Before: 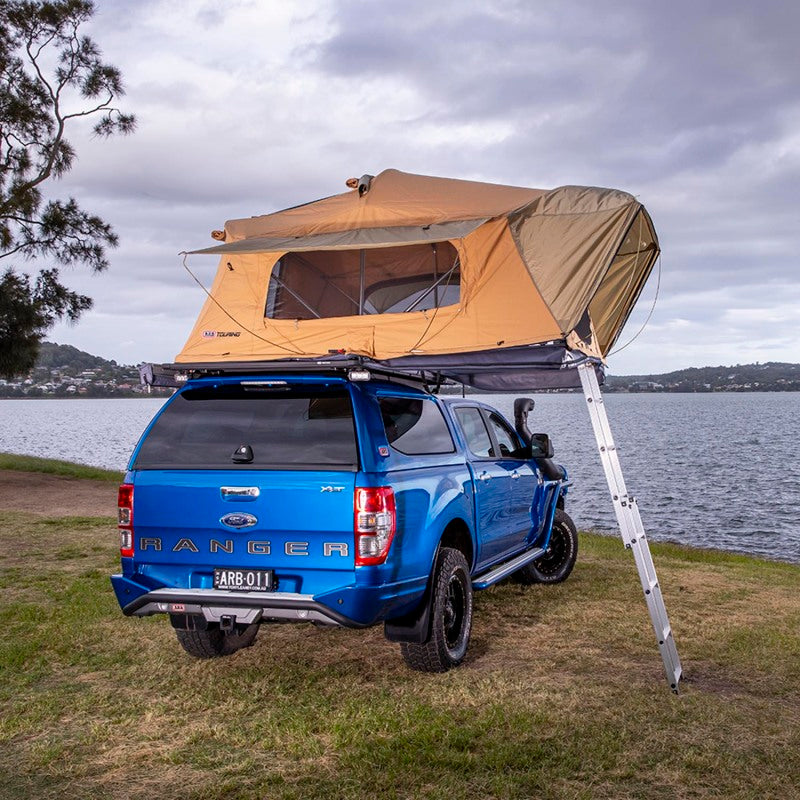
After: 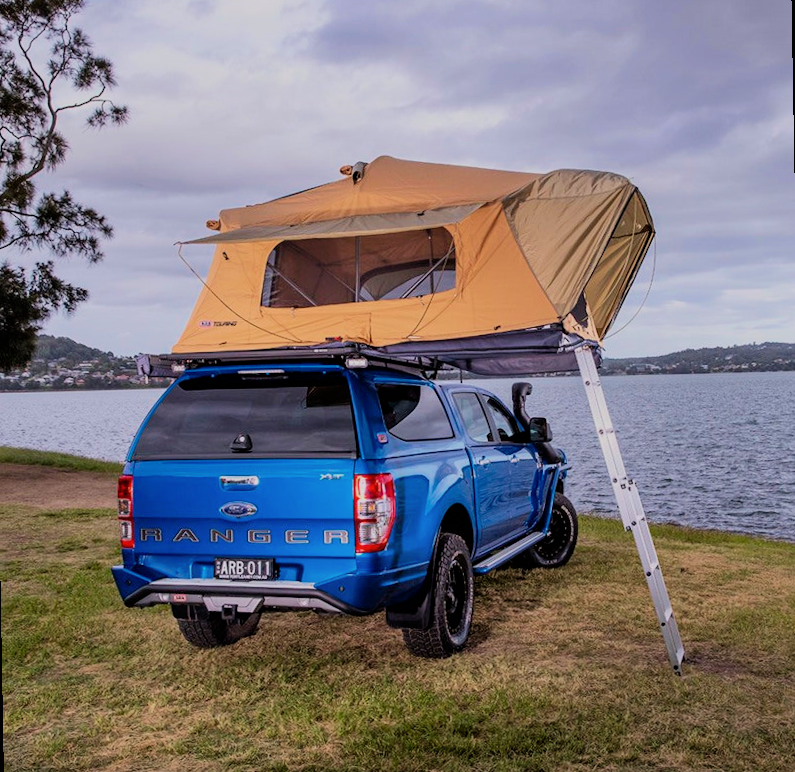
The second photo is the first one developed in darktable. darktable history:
velvia: on, module defaults
shadows and highlights: shadows 30.86, highlights 0, soften with gaussian
filmic rgb: black relative exposure -7.65 EV, white relative exposure 4.56 EV, hardness 3.61, color science v6 (2022)
rotate and perspective: rotation -1°, crop left 0.011, crop right 0.989, crop top 0.025, crop bottom 0.975
